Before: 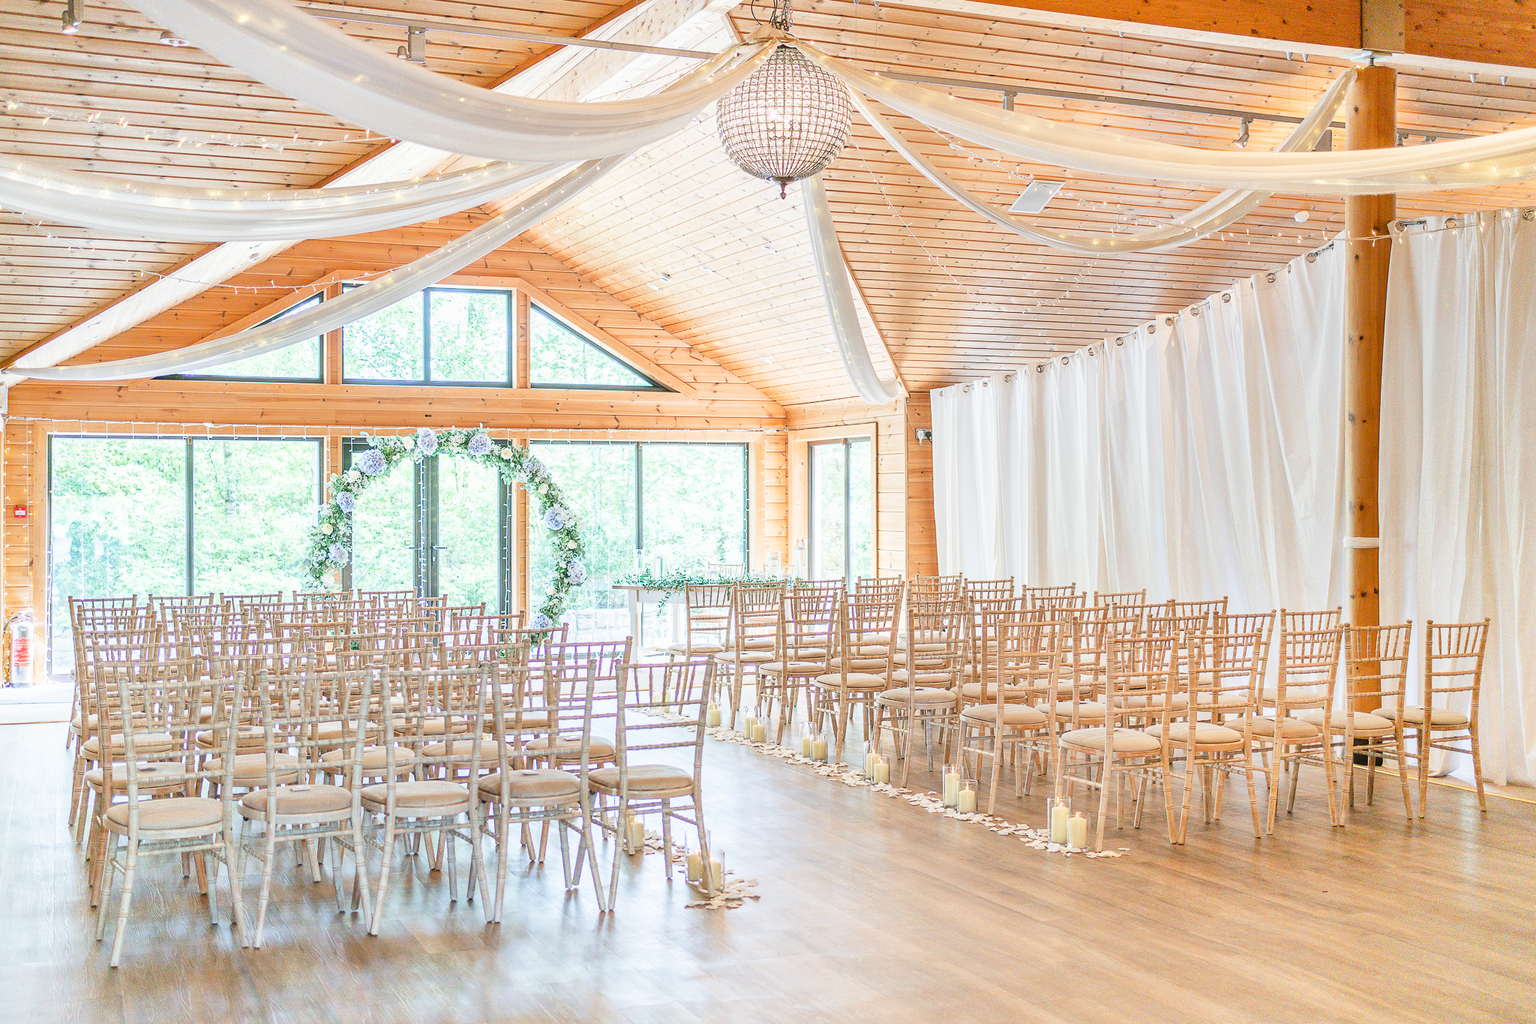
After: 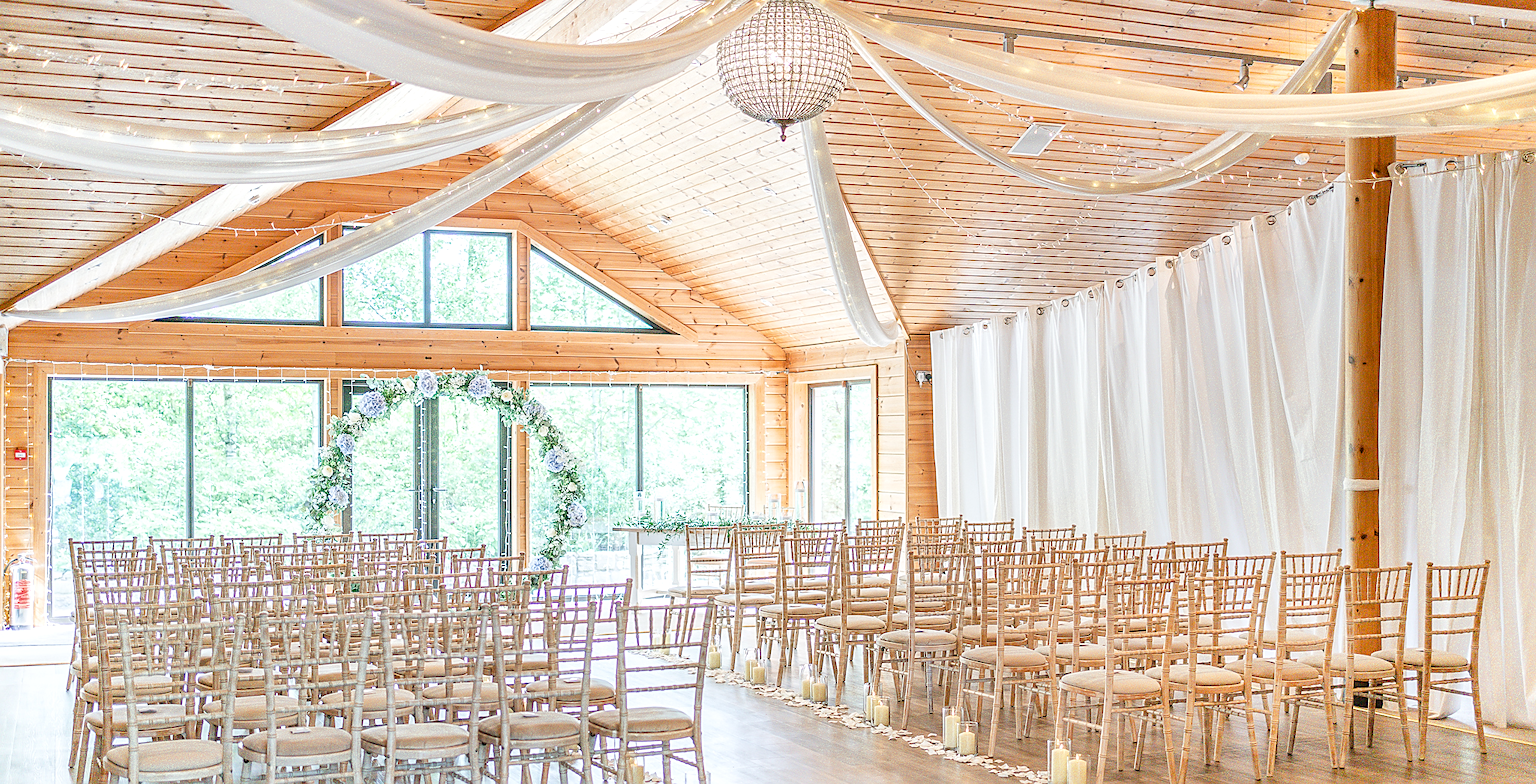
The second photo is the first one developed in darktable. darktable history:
sharpen: on, module defaults
crop: top 5.667%, bottom 17.637%
local contrast: on, module defaults
